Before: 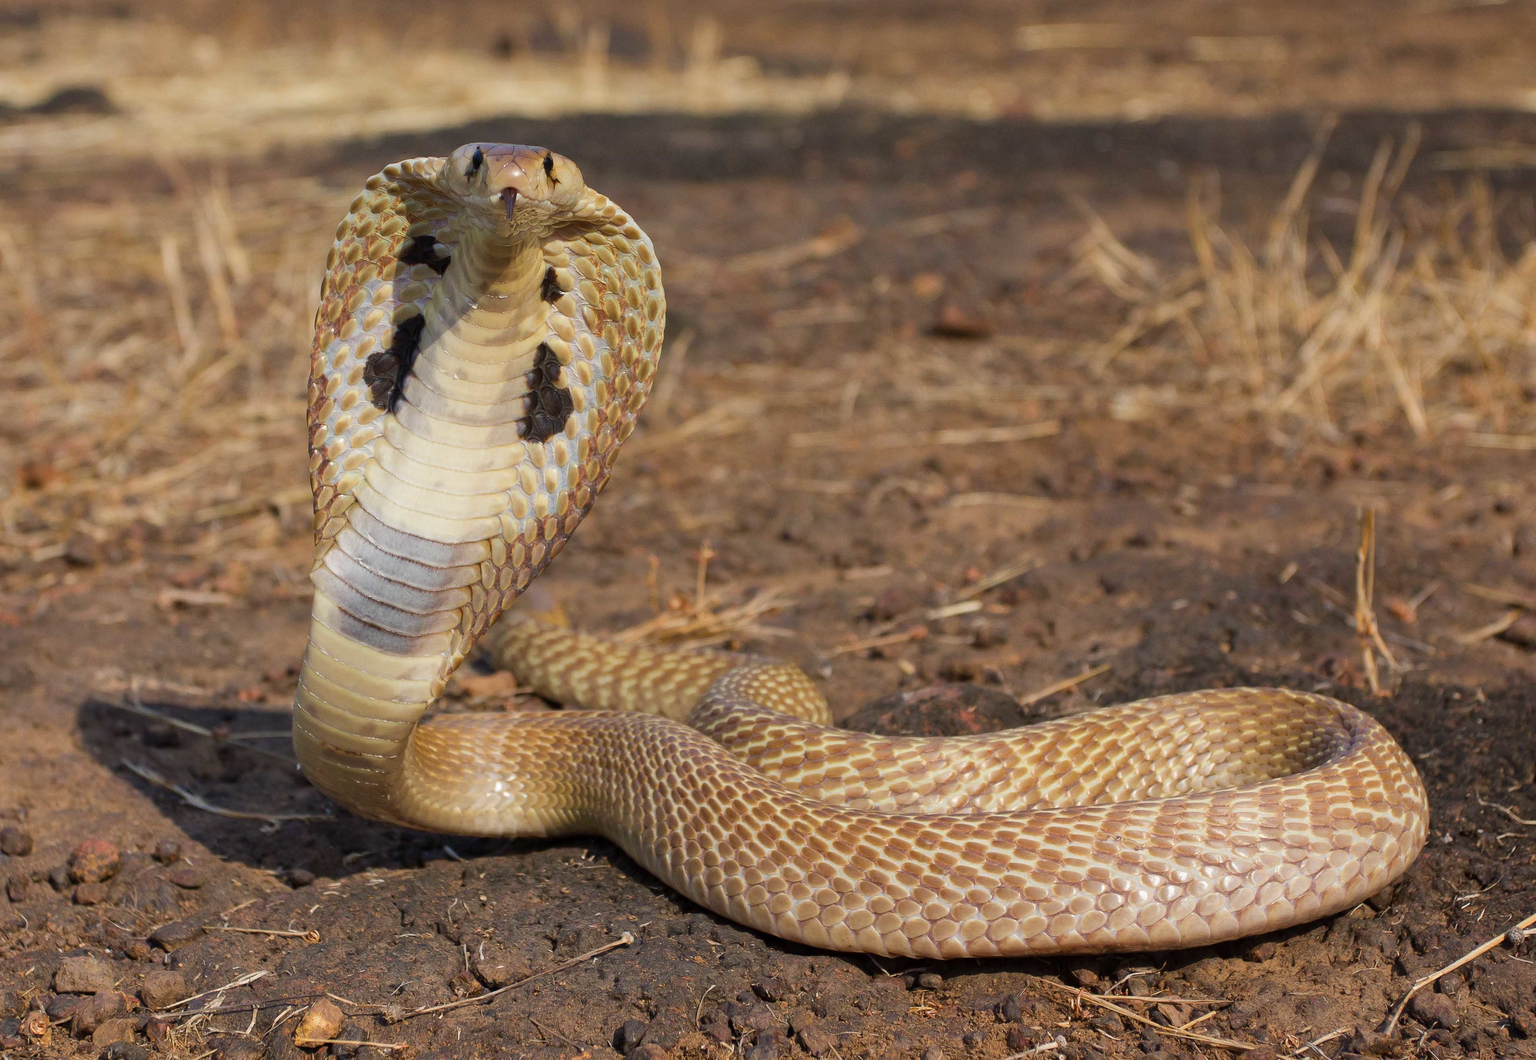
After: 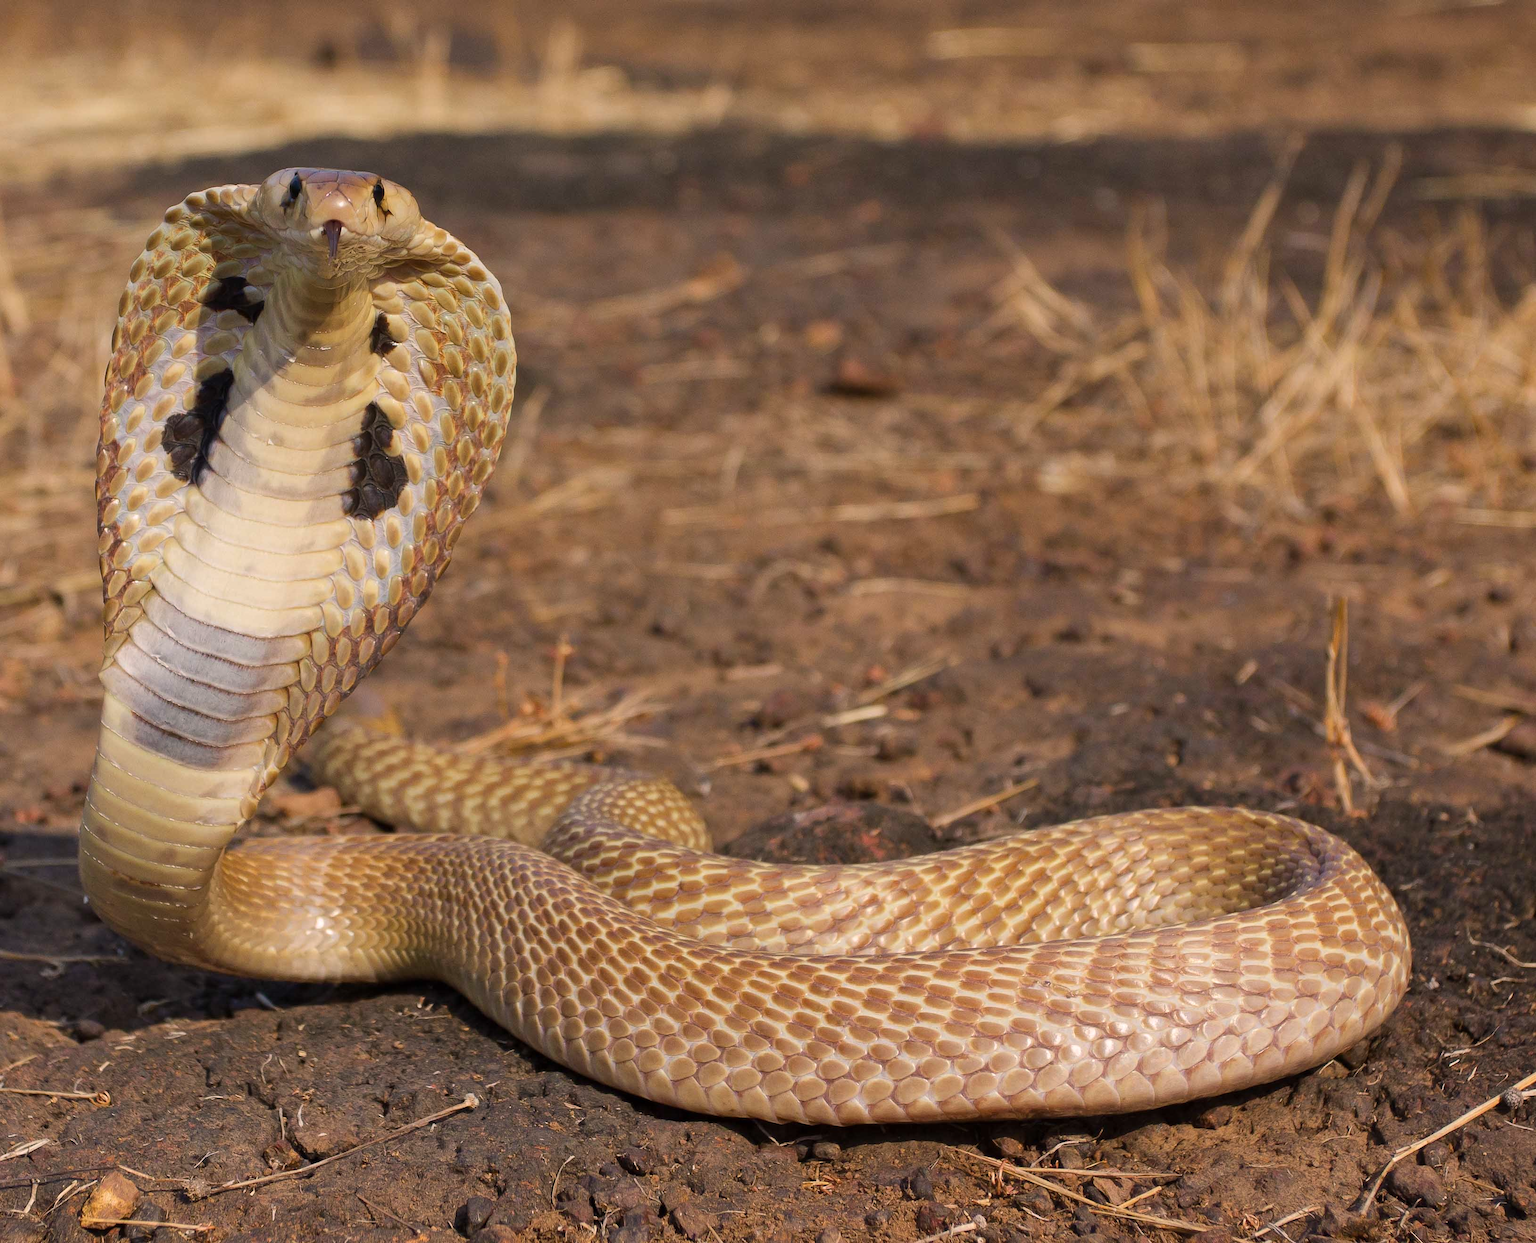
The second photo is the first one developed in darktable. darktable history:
color correction: highlights a* 5.93, highlights b* 4.81
crop and rotate: left 14.708%
